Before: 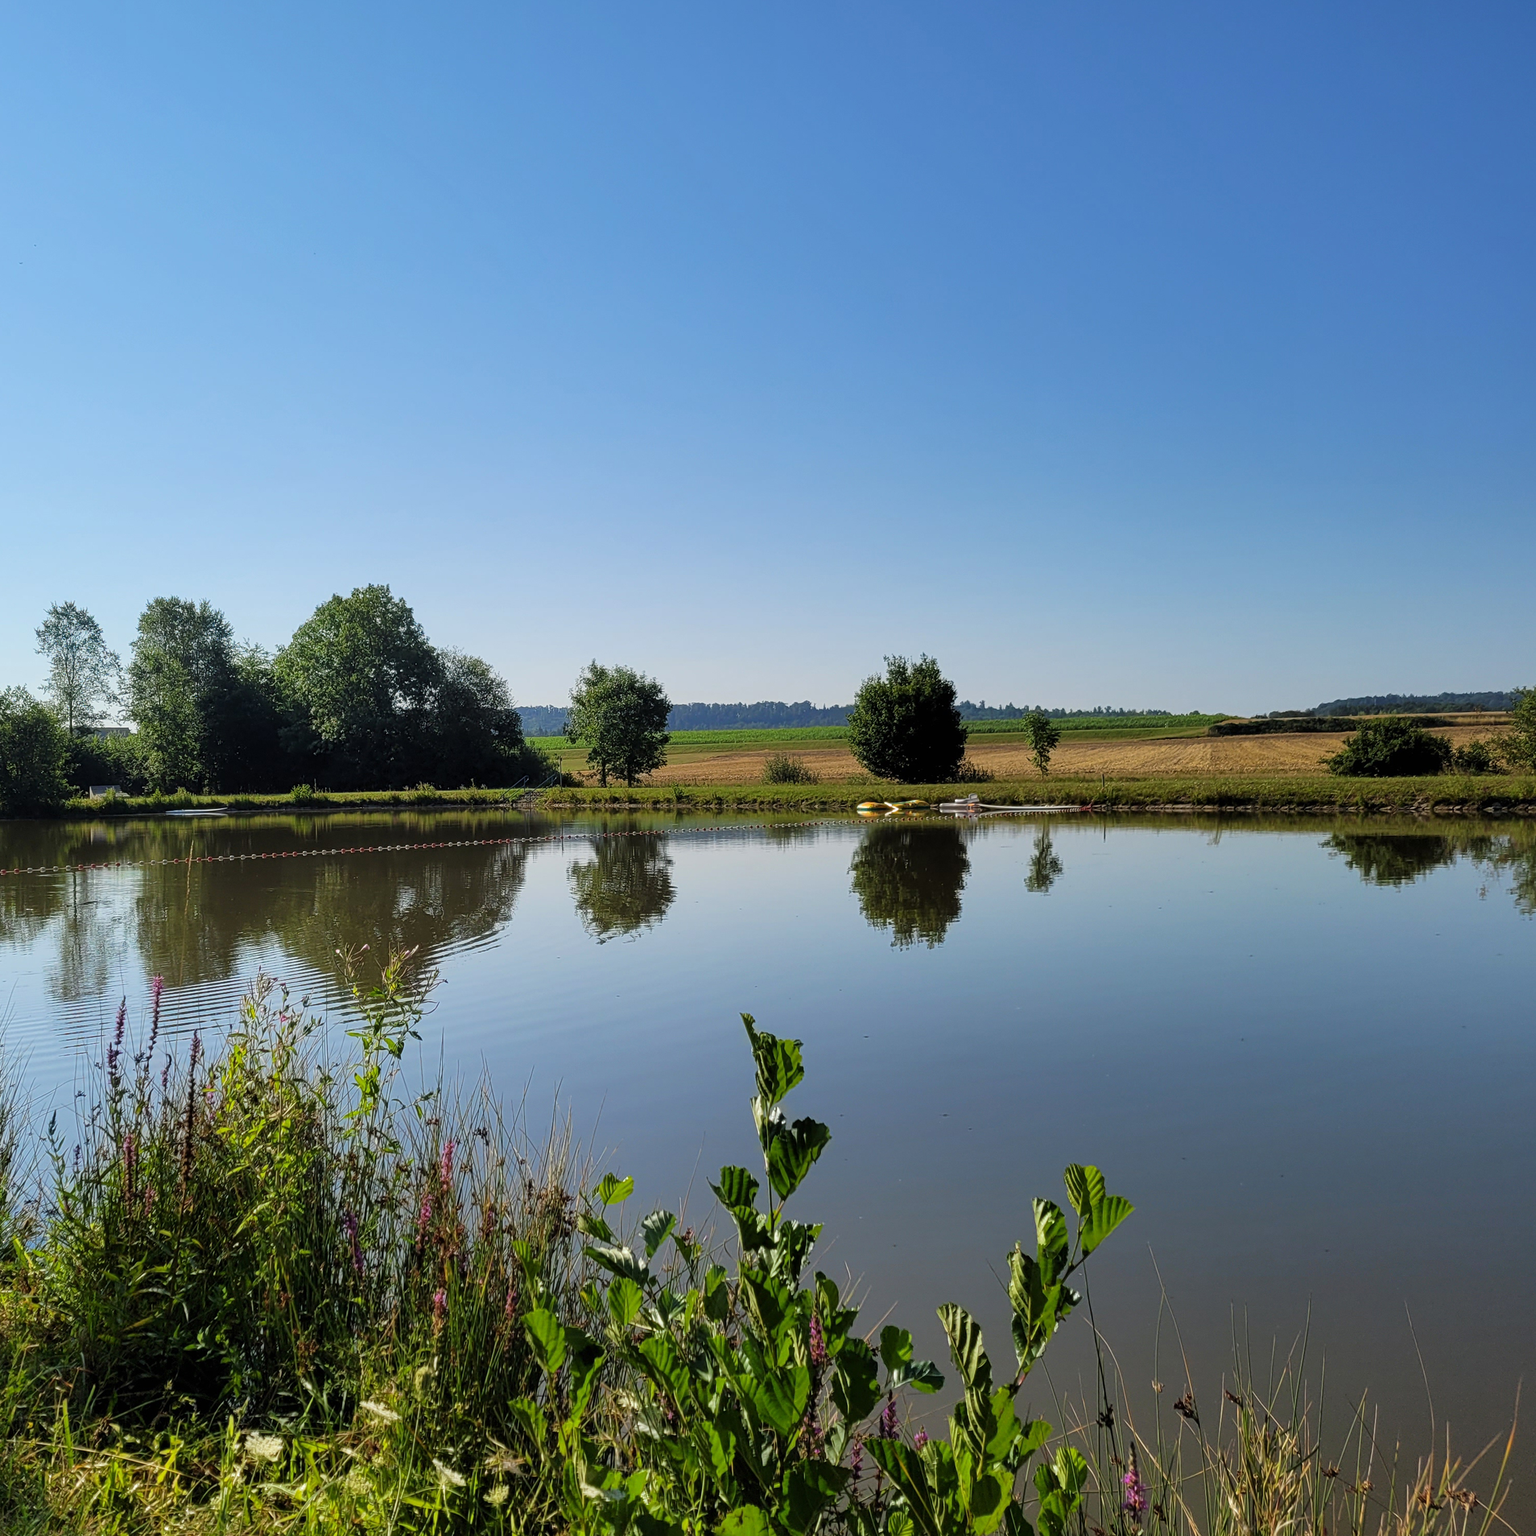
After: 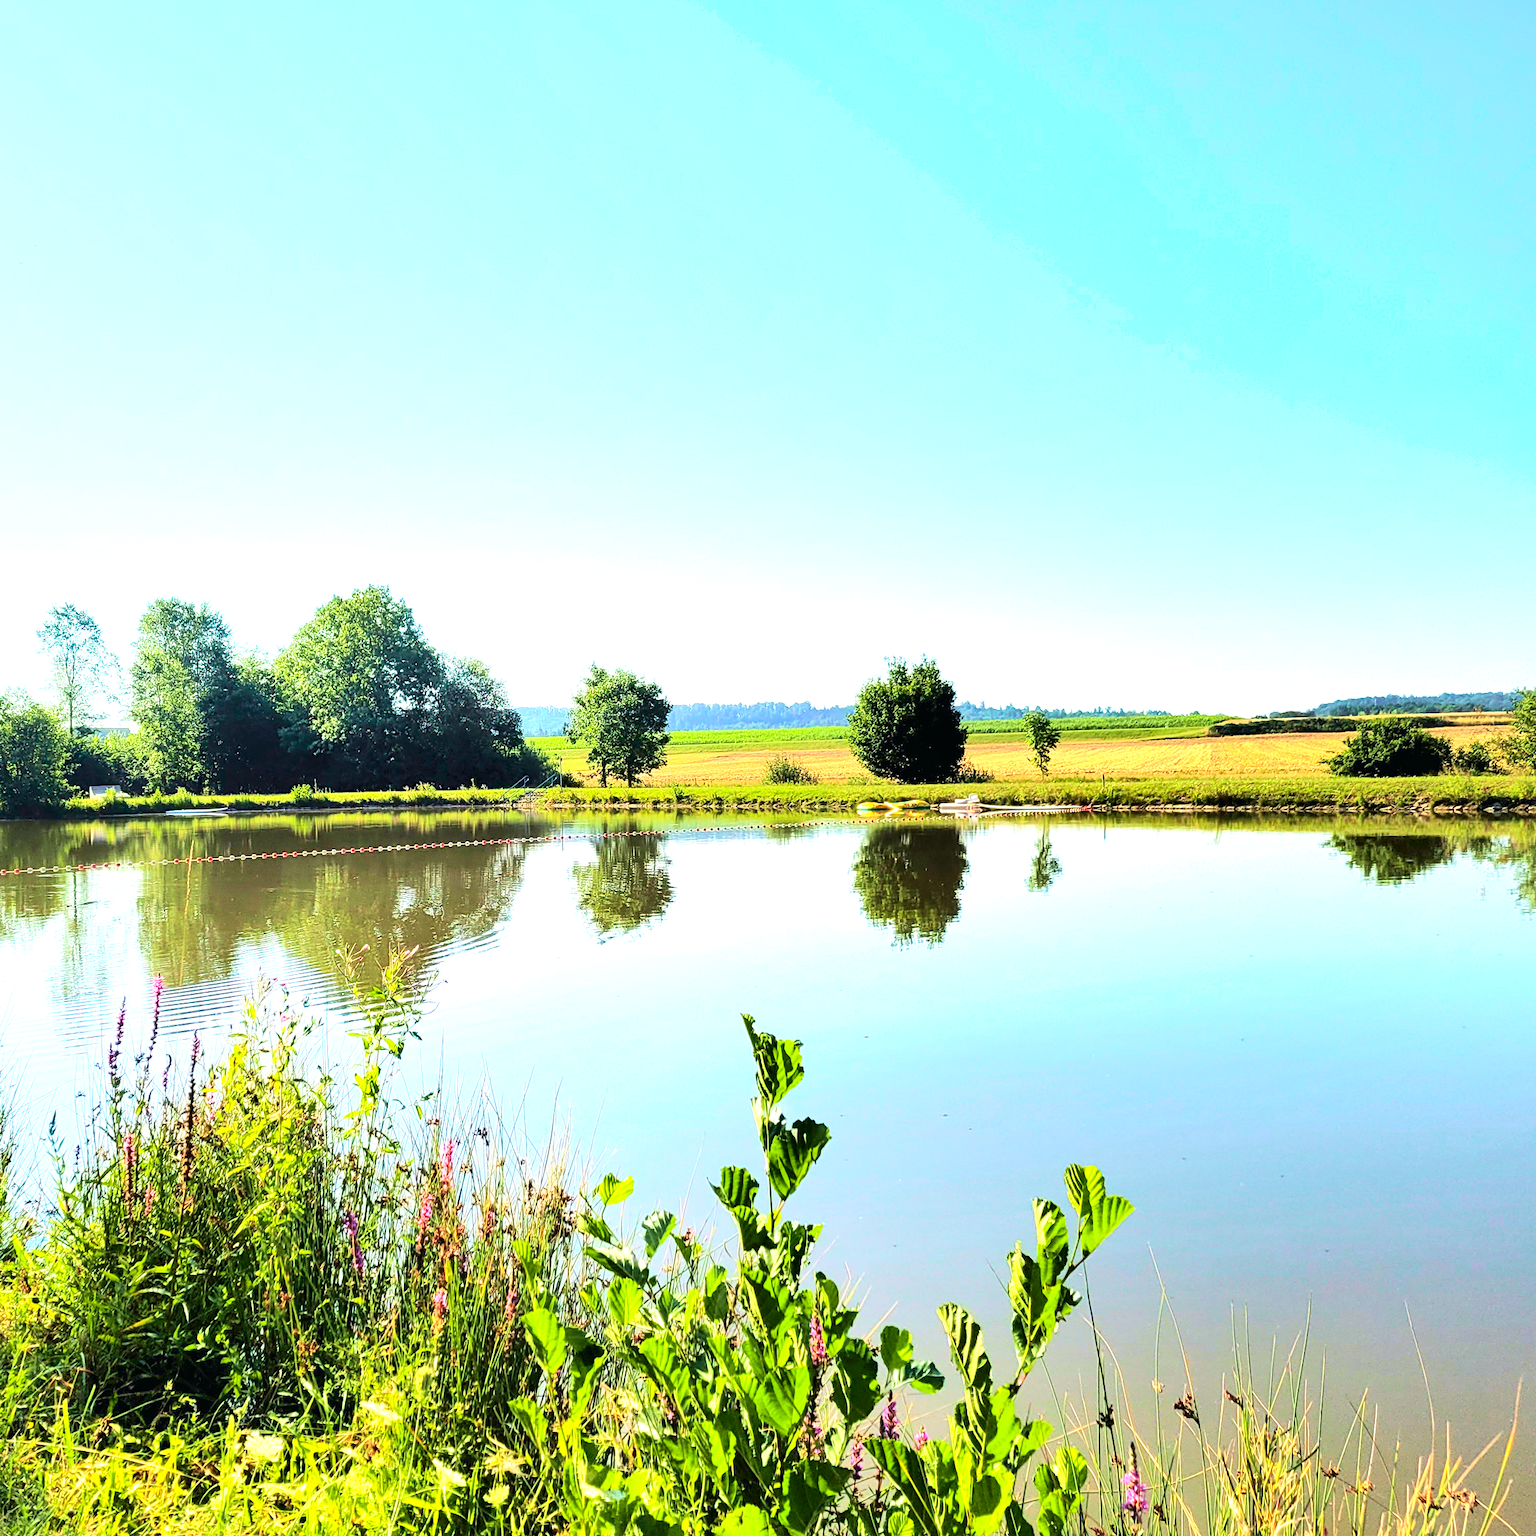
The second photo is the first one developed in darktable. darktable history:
velvia: on, module defaults
shadows and highlights: shadows 37.27, highlights -28.18, soften with gaussian
exposure: black level correction 0, exposure 2.327 EV, compensate exposure bias true, compensate highlight preservation false
tone curve: curves: ch0 [(0, 0) (0.042, 0.023) (0.157, 0.114) (0.302, 0.308) (0.44, 0.507) (0.607, 0.705) (0.824, 0.882) (1, 0.965)]; ch1 [(0, 0) (0.339, 0.334) (0.445, 0.419) (0.476, 0.454) (0.503, 0.501) (0.517, 0.513) (0.551, 0.567) (0.622, 0.662) (0.706, 0.741) (1, 1)]; ch2 [(0, 0) (0.327, 0.318) (0.417, 0.426) (0.46, 0.453) (0.502, 0.5) (0.514, 0.524) (0.547, 0.572) (0.615, 0.656) (0.717, 0.778) (1, 1)], color space Lab, independent channels, preserve colors none
